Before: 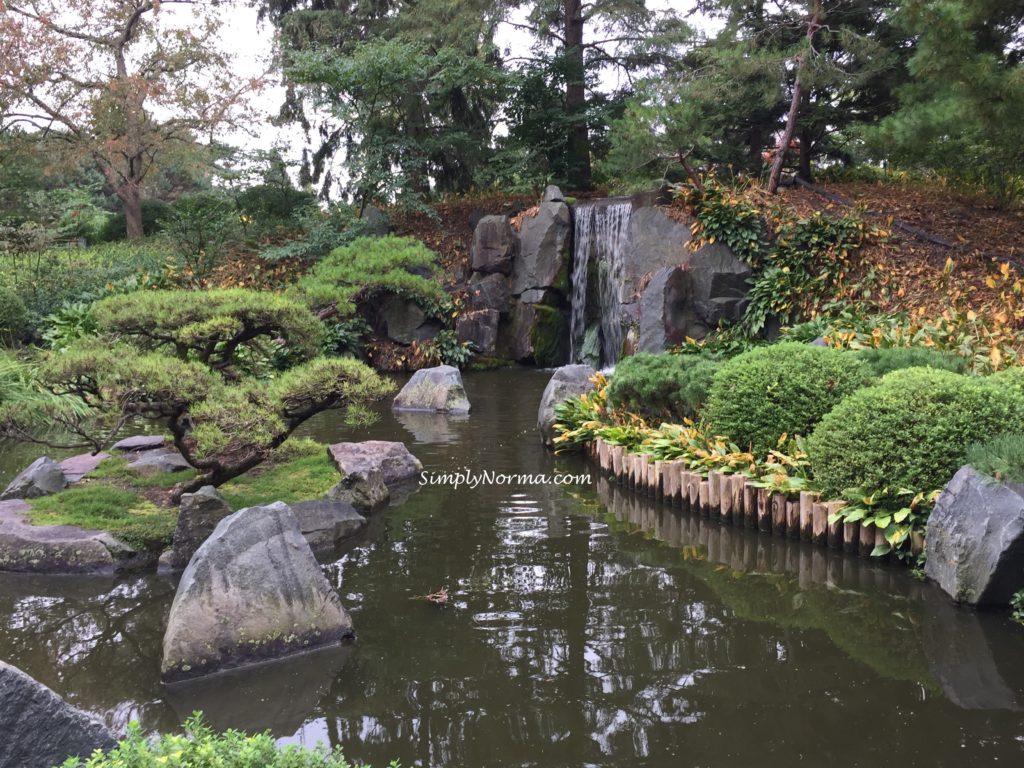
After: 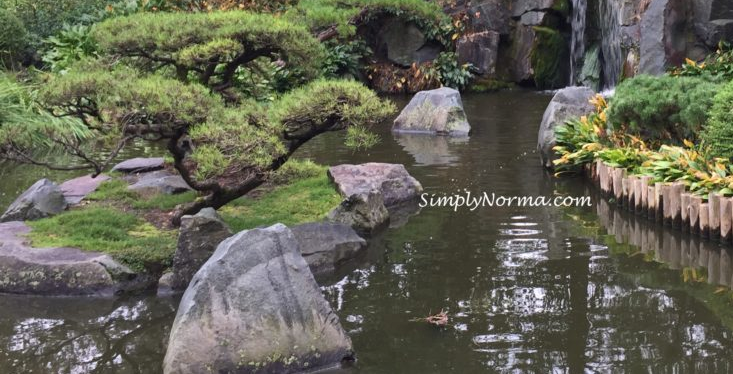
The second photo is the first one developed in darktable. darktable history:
crop: top 36.198%, right 28.383%, bottom 15.086%
tone equalizer: on, module defaults
shadows and highlights: shadows 36.24, highlights -27.72, soften with gaussian
